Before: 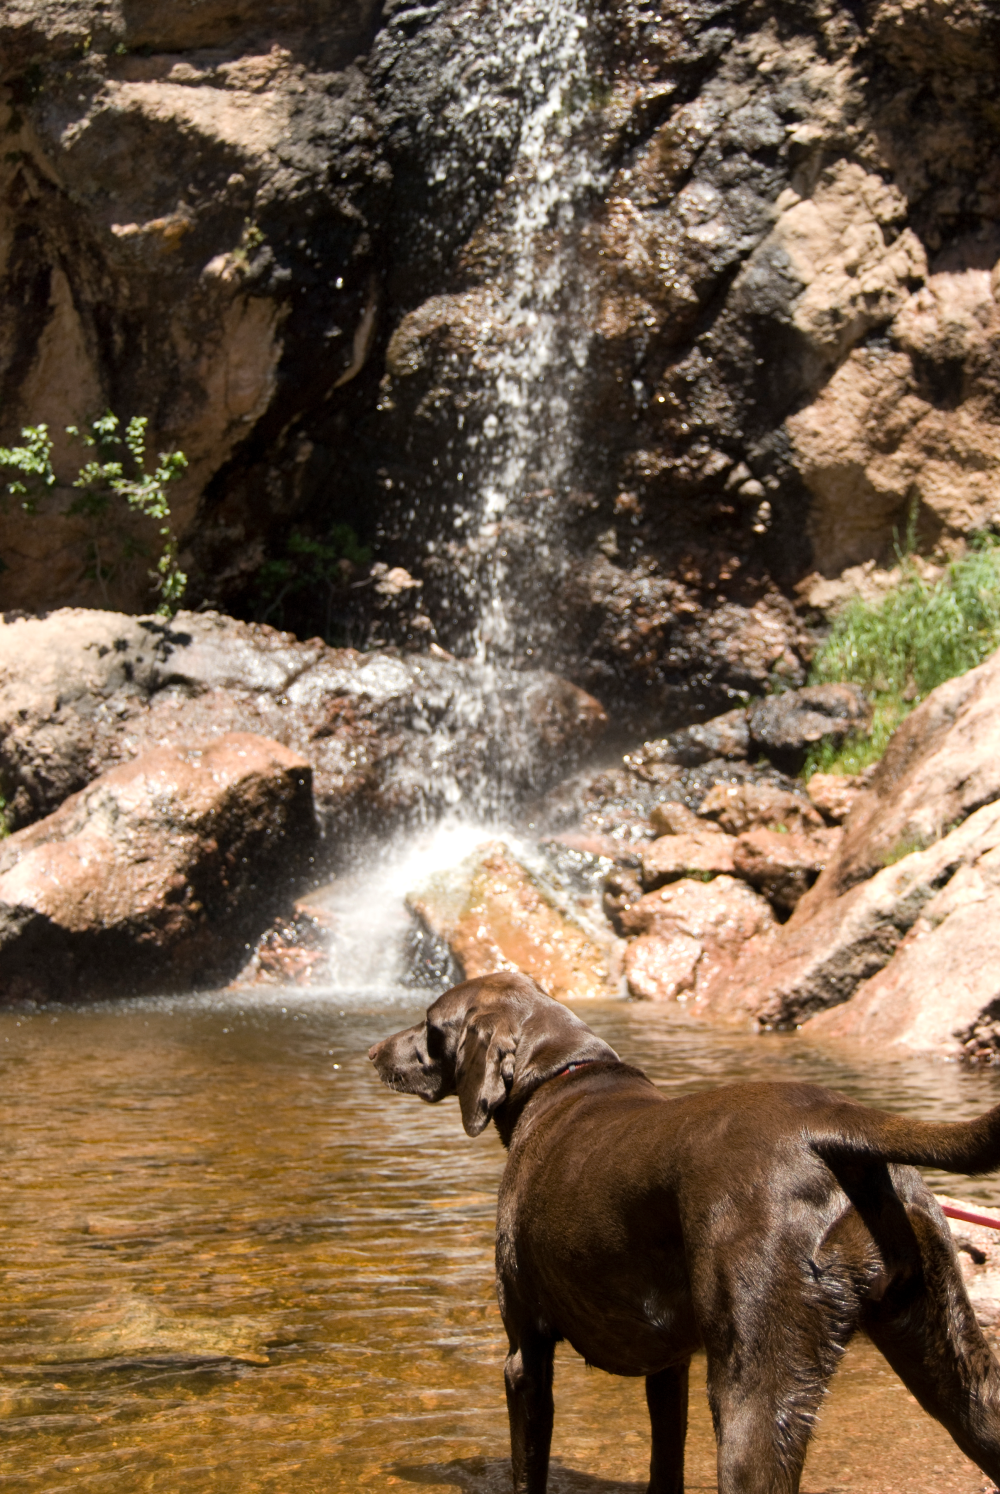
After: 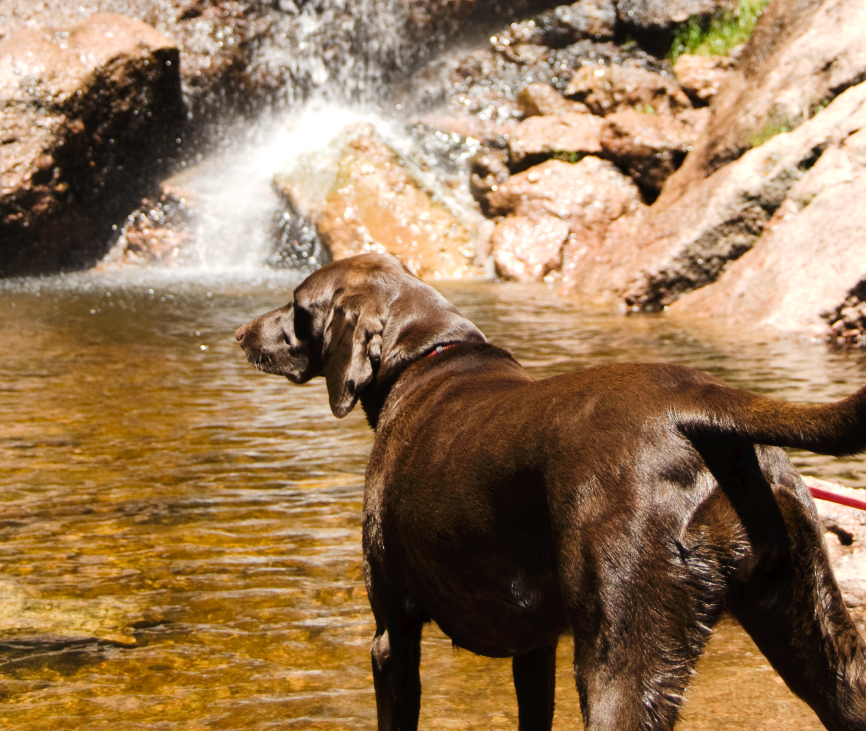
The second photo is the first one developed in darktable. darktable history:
crop and rotate: left 13.306%, top 48.129%, bottom 2.928%
tone curve: curves: ch0 [(0, 0) (0.003, 0.018) (0.011, 0.019) (0.025, 0.024) (0.044, 0.037) (0.069, 0.053) (0.1, 0.075) (0.136, 0.105) (0.177, 0.136) (0.224, 0.179) (0.277, 0.244) (0.335, 0.319) (0.399, 0.4) (0.468, 0.495) (0.543, 0.58) (0.623, 0.671) (0.709, 0.757) (0.801, 0.838) (0.898, 0.913) (1, 1)], preserve colors none
